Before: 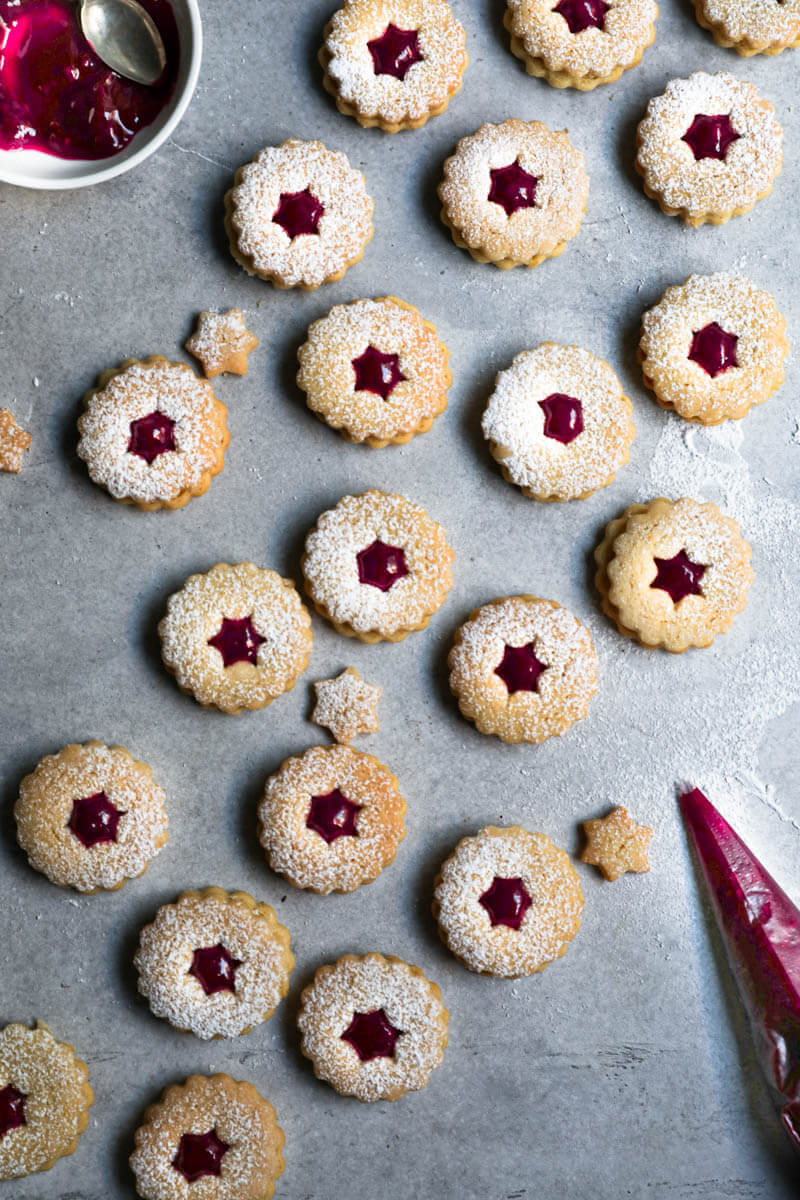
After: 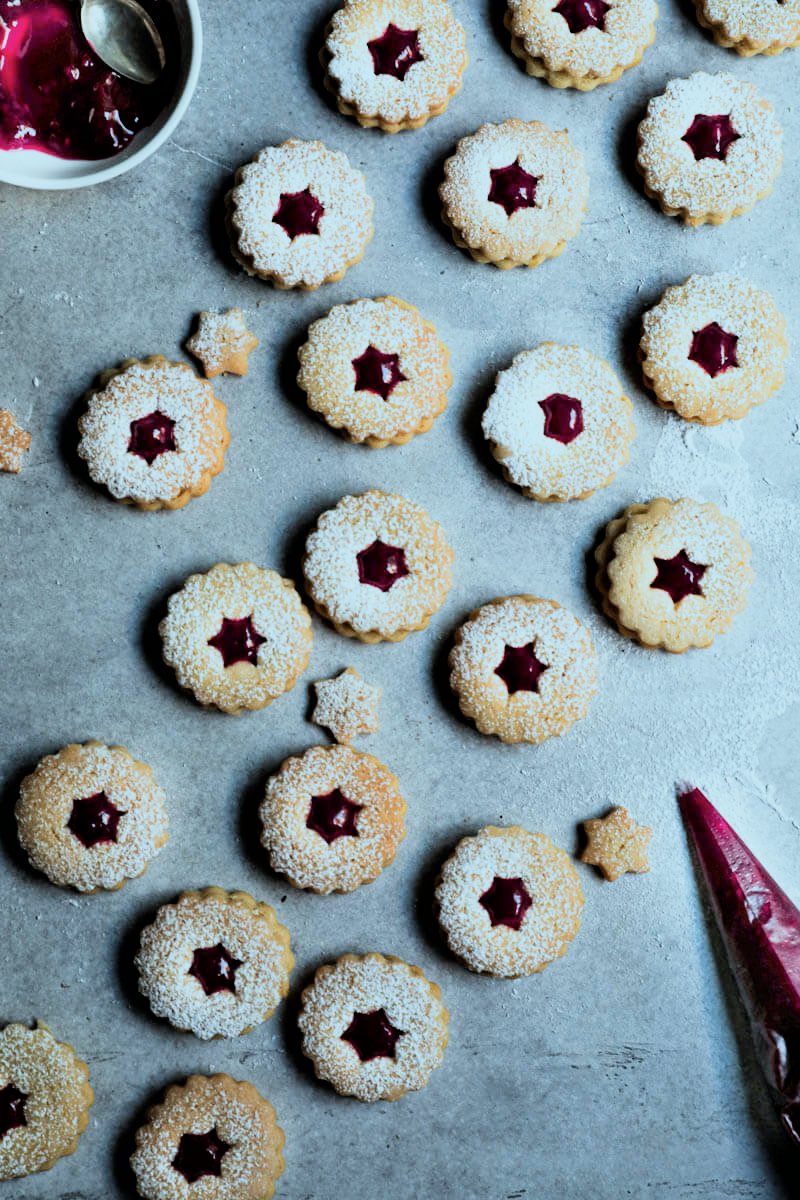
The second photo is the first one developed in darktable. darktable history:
color correction: highlights a* -10.17, highlights b* -9.98
filmic rgb: black relative exposure -5.14 EV, white relative exposure 3.99 EV, hardness 2.9, contrast 1.299, highlights saturation mix -30.09%, iterations of high-quality reconstruction 0
